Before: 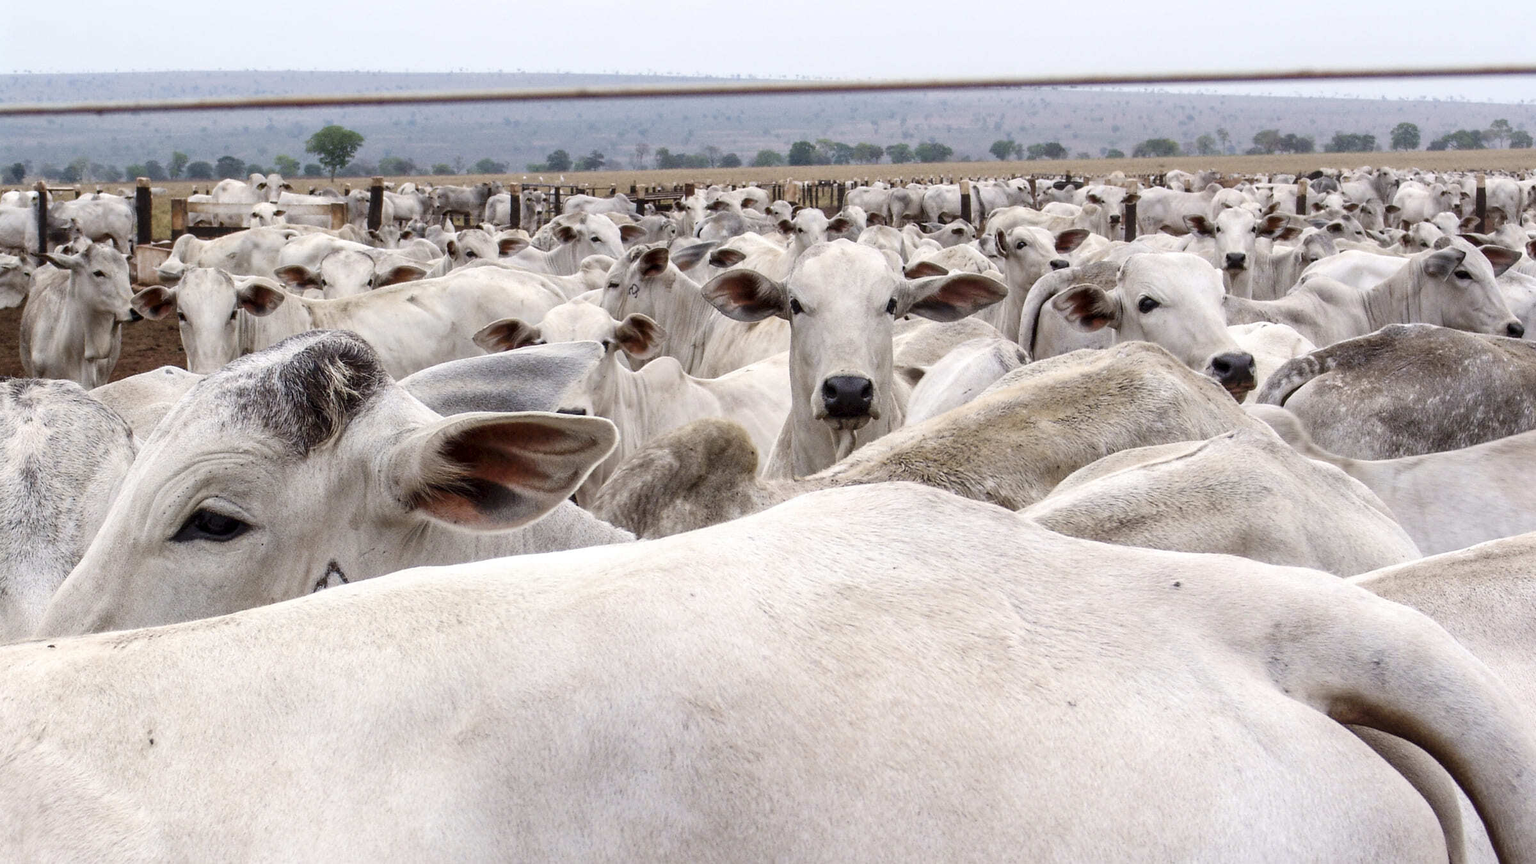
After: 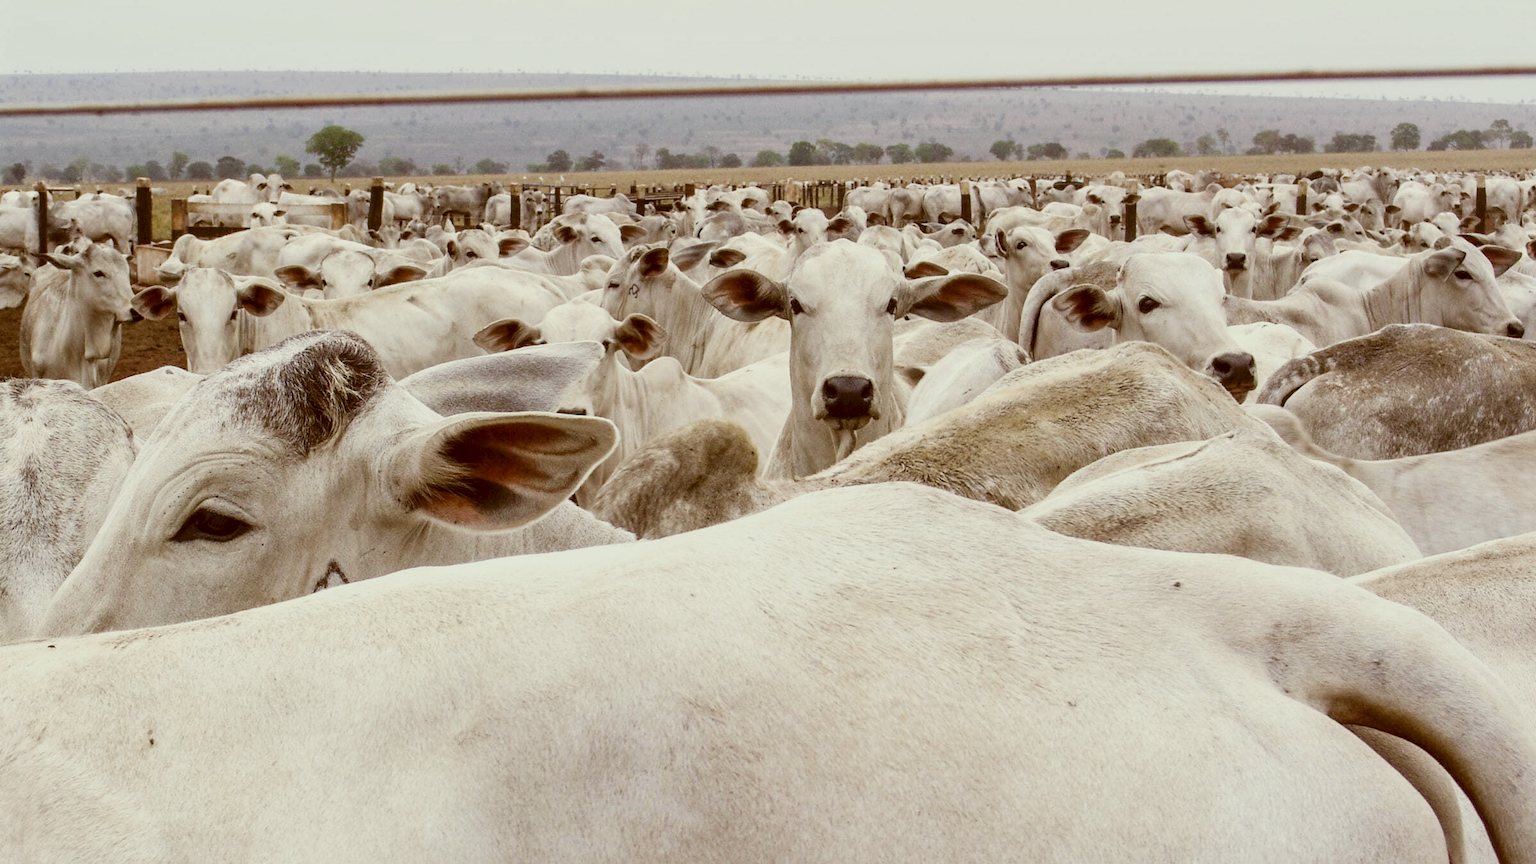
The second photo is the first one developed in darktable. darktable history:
shadows and highlights: shadows 37.27, highlights -28.18, soften with gaussian
color calibration: illuminant as shot in camera, x 0.358, y 0.373, temperature 4628.91 K
color correction: highlights a* -5.3, highlights b* 9.8, shadows a* 9.8, shadows b* 24.26
sigmoid: contrast 1.22, skew 0.65
